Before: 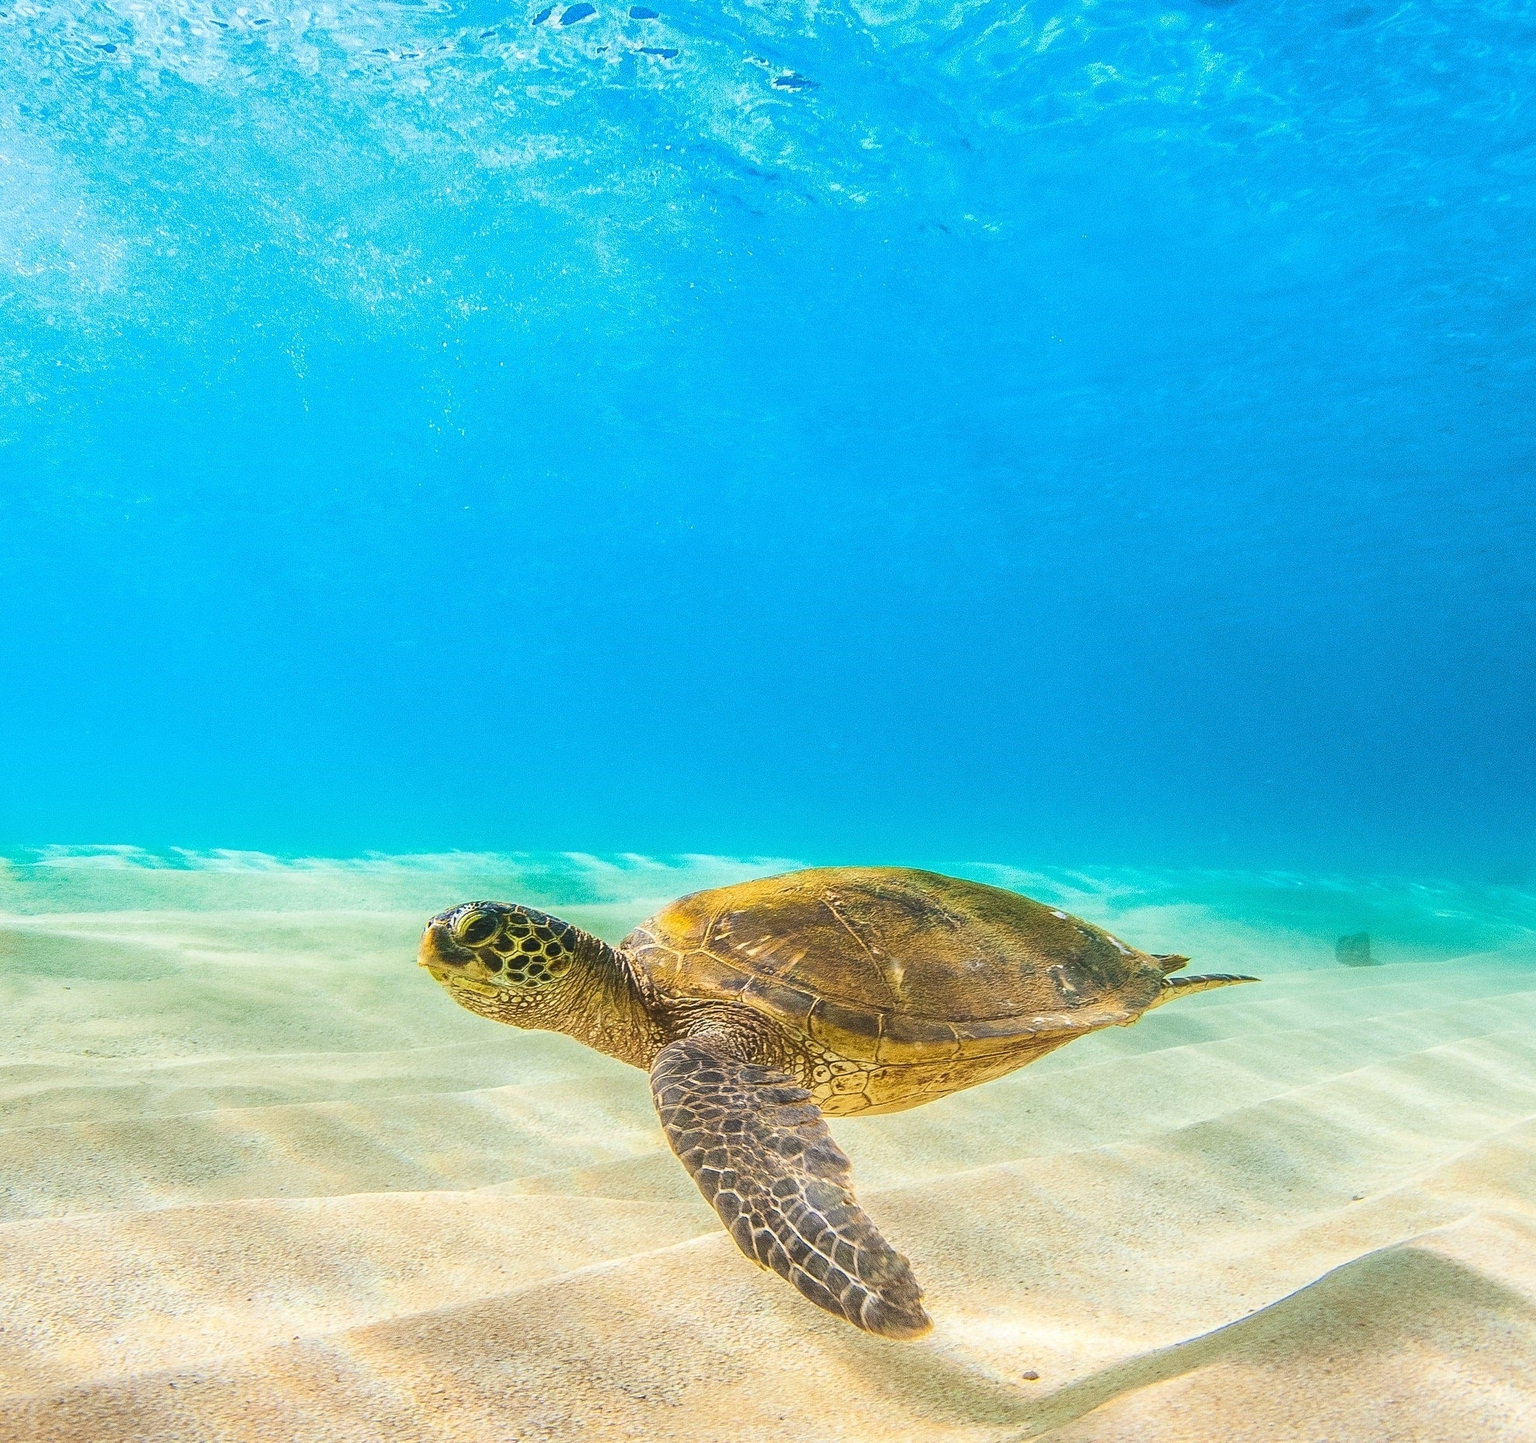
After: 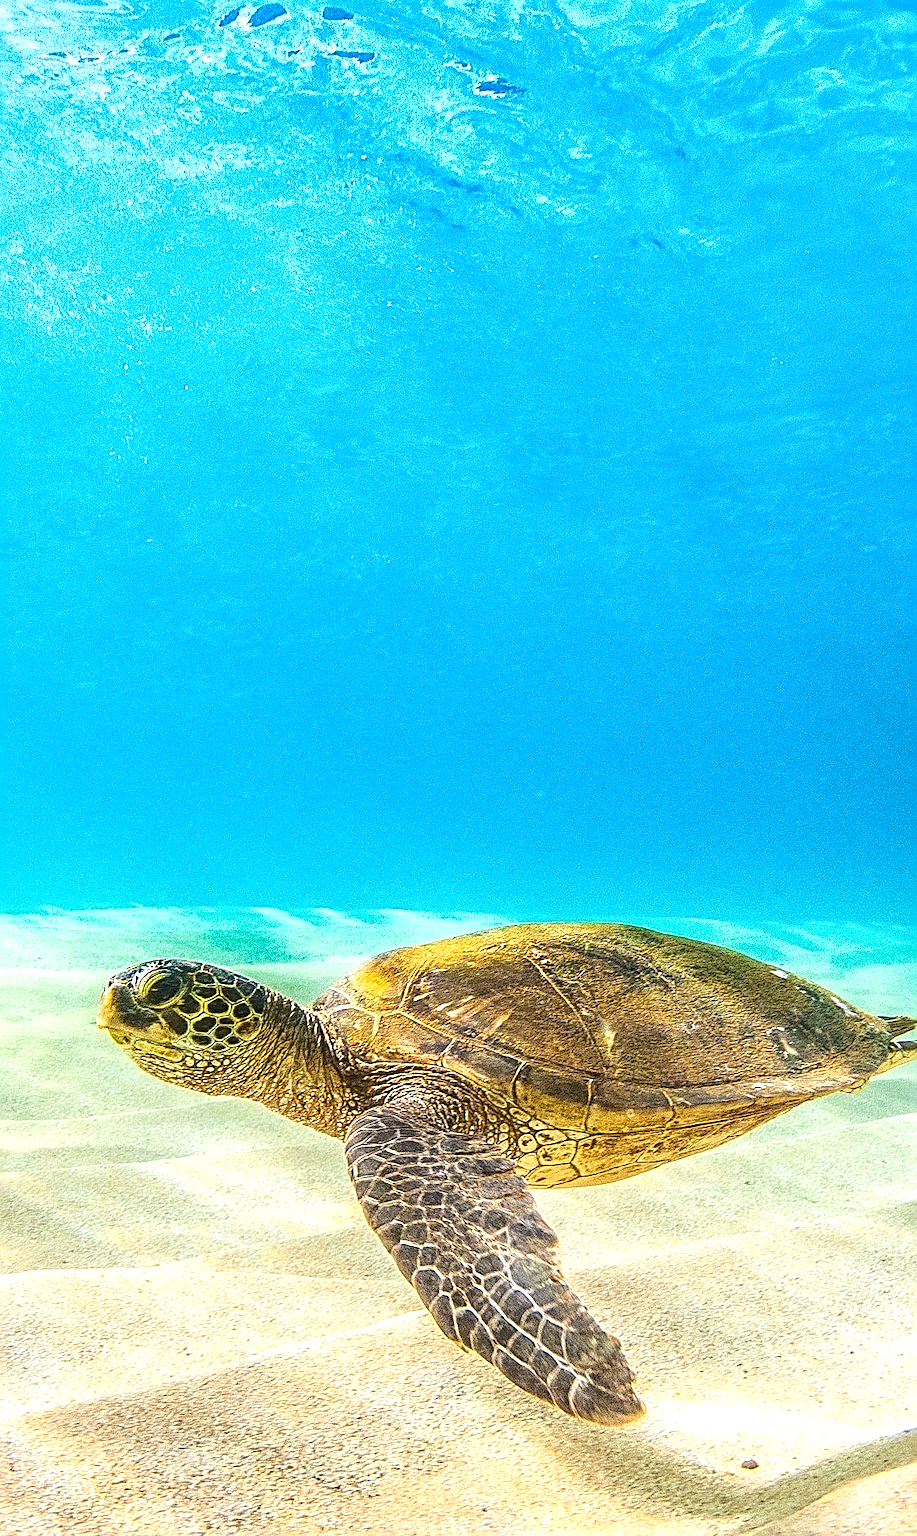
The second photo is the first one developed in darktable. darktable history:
exposure: exposure 0.404 EV, compensate highlight preservation false
local contrast: highlights 42%, shadows 62%, detail 137%, midtone range 0.516
crop: left 21.259%, right 22.576%
sharpen: radius 3.075
